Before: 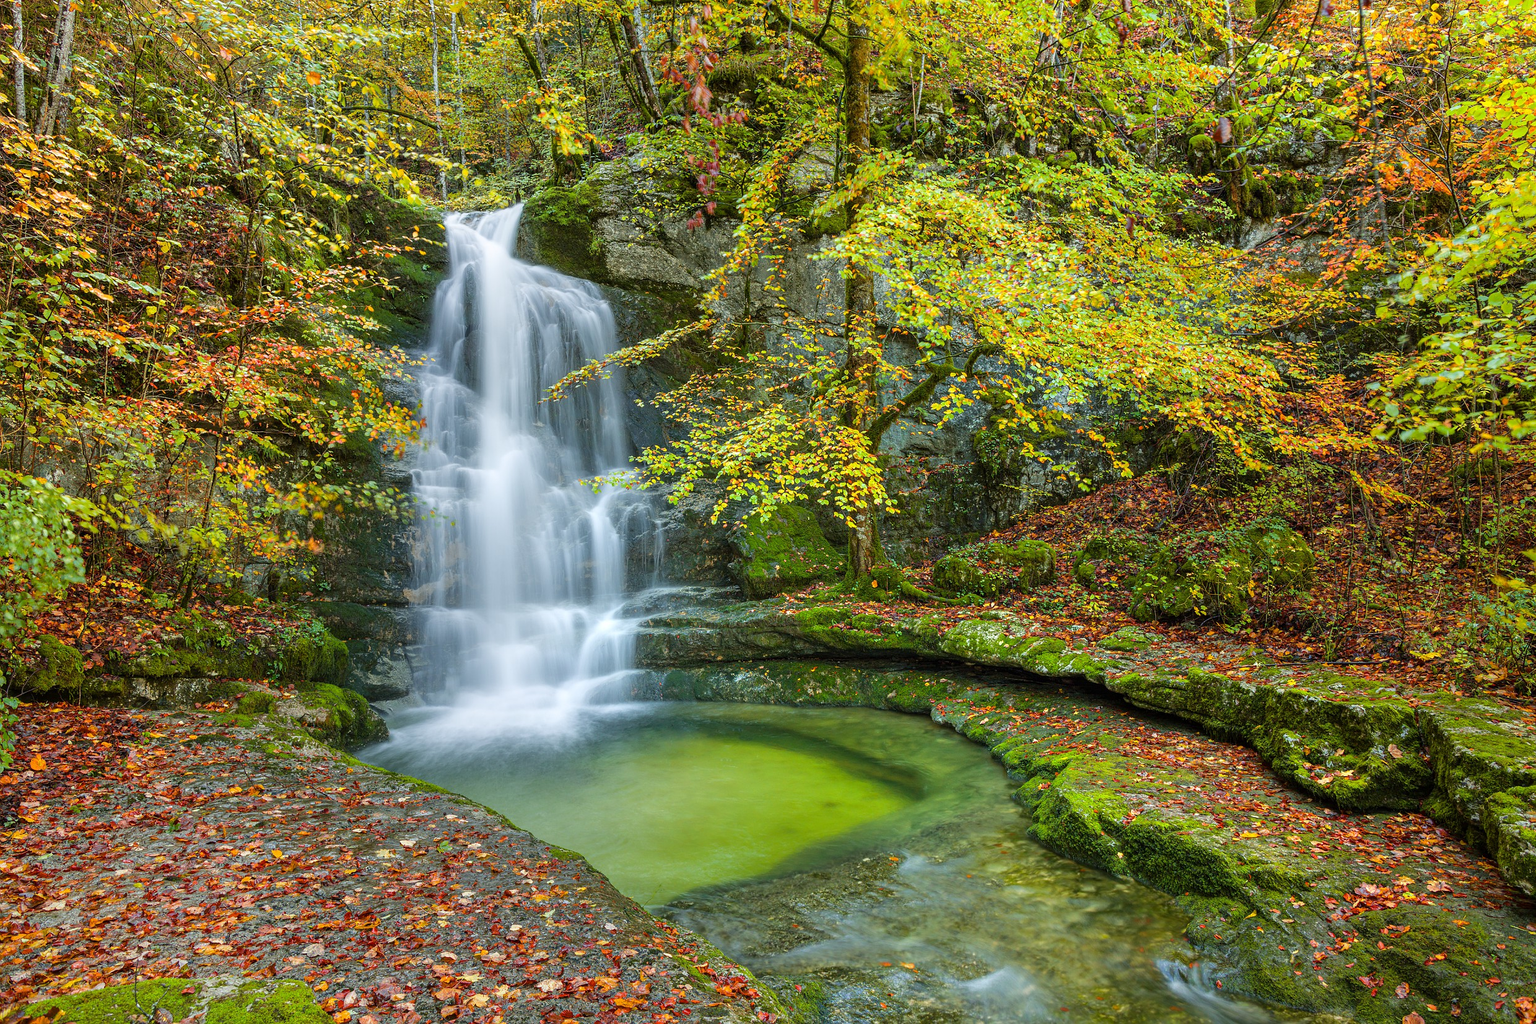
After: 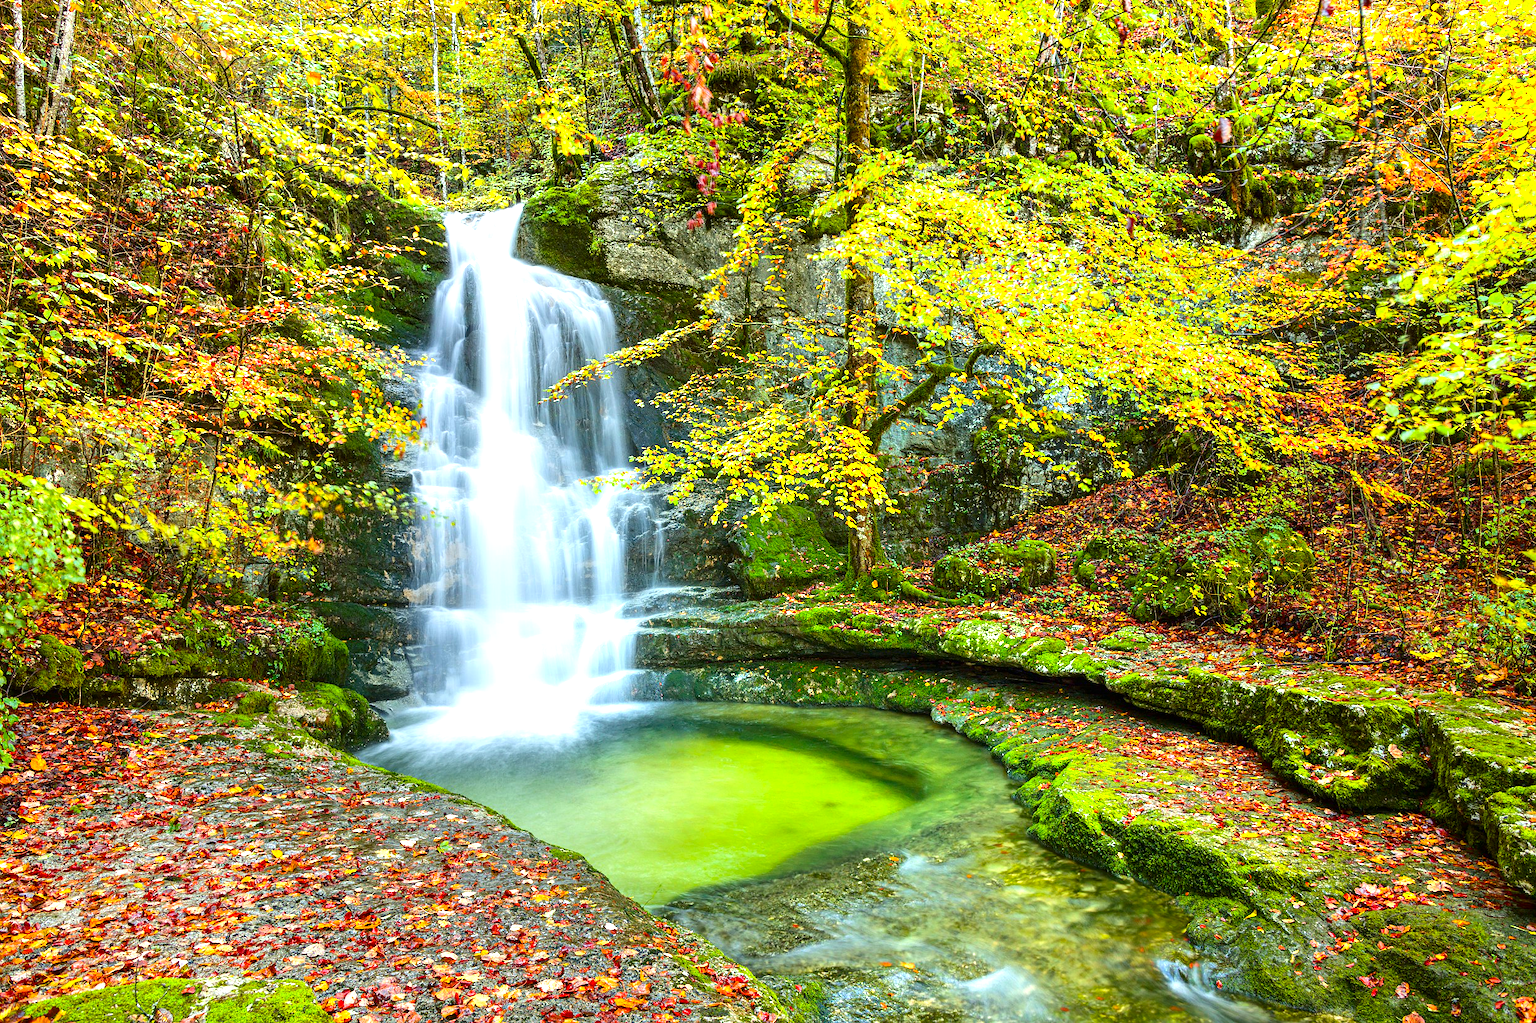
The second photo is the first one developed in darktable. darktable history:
exposure: black level correction 0, exposure 1.1 EV, compensate exposure bias true, compensate highlight preservation false
contrast brightness saturation: contrast 0.12, brightness -0.12, saturation 0.2
